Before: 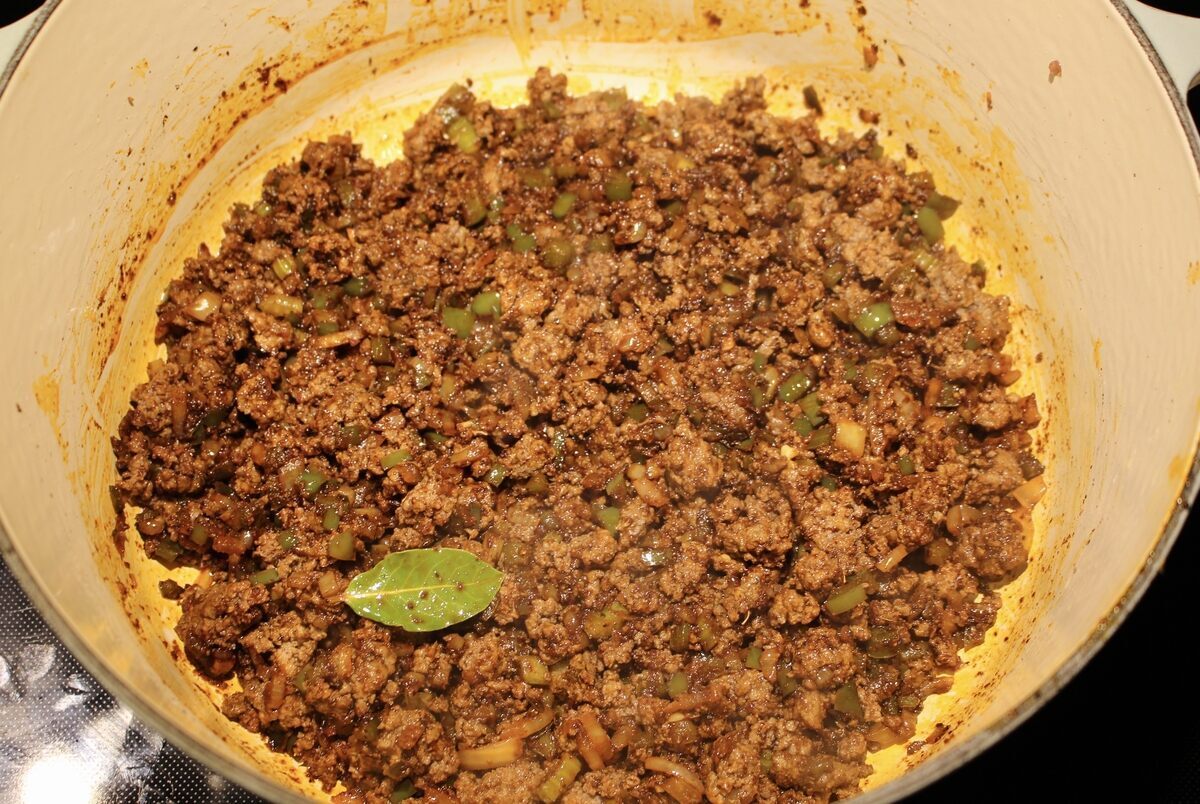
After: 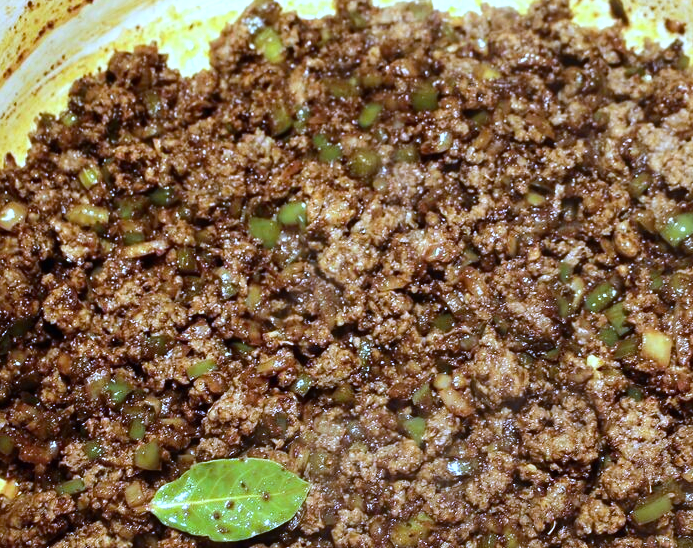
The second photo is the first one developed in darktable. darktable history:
white balance: red 0.766, blue 1.537
crop: left 16.202%, top 11.208%, right 26.045%, bottom 20.557%
tone equalizer: -8 EV -0.75 EV, -7 EV -0.7 EV, -6 EV -0.6 EV, -5 EV -0.4 EV, -3 EV 0.4 EV, -2 EV 0.6 EV, -1 EV 0.7 EV, +0 EV 0.75 EV, edges refinement/feathering 500, mask exposure compensation -1.57 EV, preserve details no
